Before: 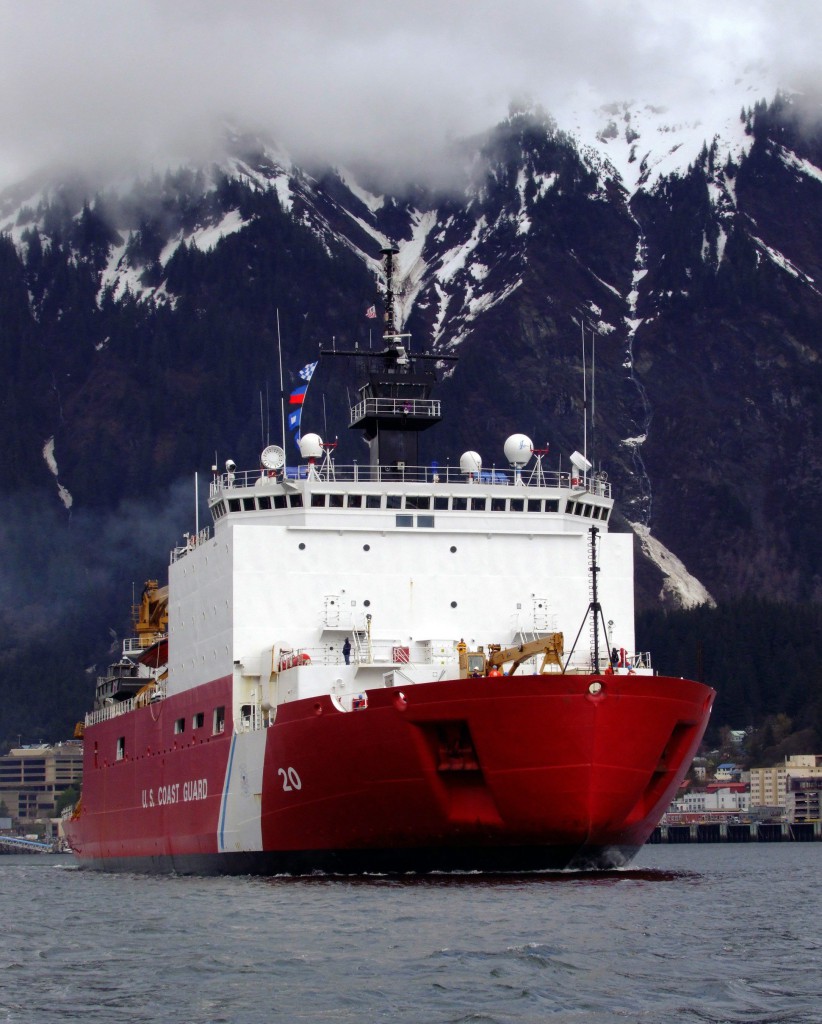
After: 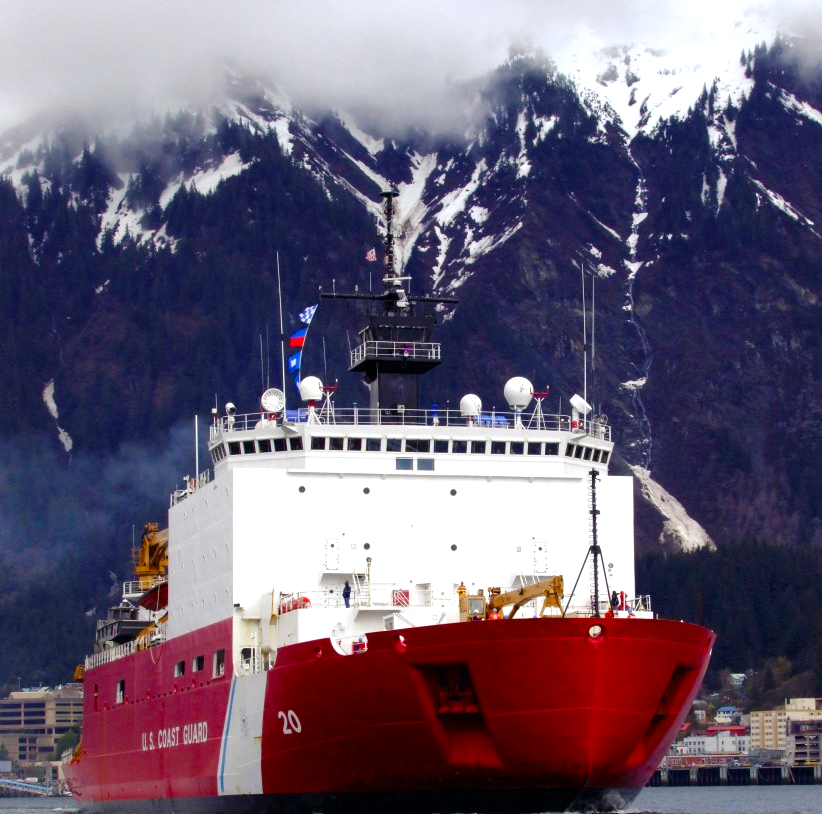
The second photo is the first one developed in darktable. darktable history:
crop and rotate: top 5.649%, bottom 14.828%
color balance rgb: linear chroma grading › shadows -8.494%, linear chroma grading › global chroma 9.703%, perceptual saturation grading › global saturation 20%, perceptual saturation grading › highlights -49.282%, perceptual saturation grading › shadows 26.077%, perceptual brilliance grading › global brilliance 10.48%, perceptual brilliance grading › shadows 15.572%
